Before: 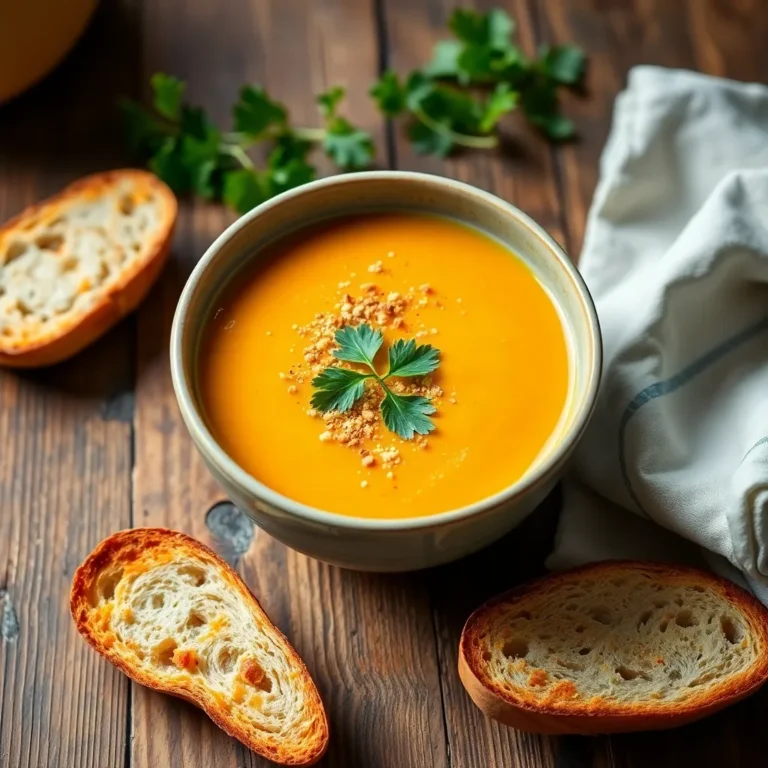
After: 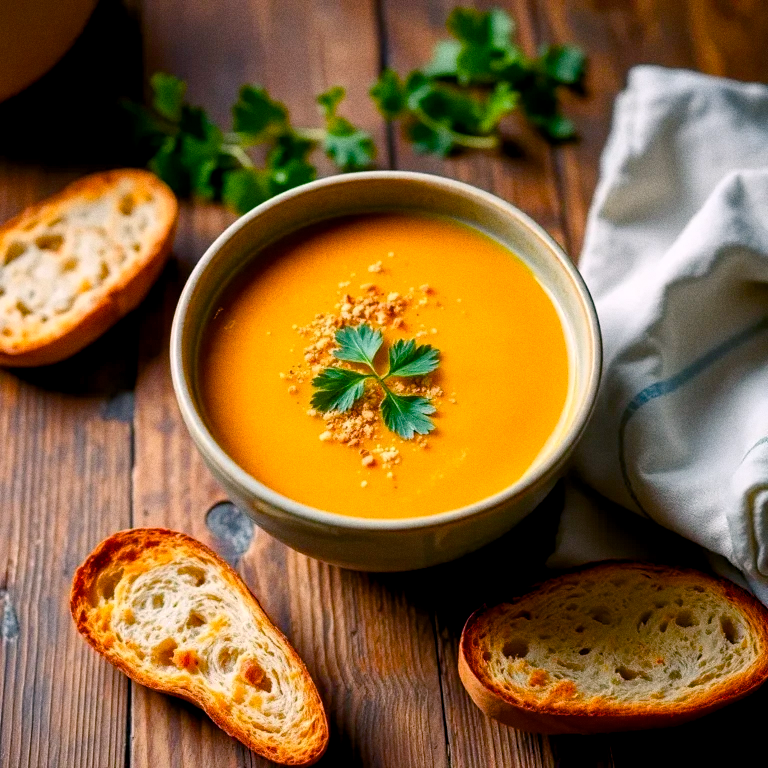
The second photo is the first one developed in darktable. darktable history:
white balance: red 1.05, blue 1.072
color balance rgb: shadows lift › chroma 1%, shadows lift › hue 240.84°, highlights gain › chroma 2%, highlights gain › hue 73.2°, global offset › luminance -0.5%, perceptual saturation grading › global saturation 20%, perceptual saturation grading › highlights -25%, perceptual saturation grading › shadows 50%, global vibrance 15%
grain: coarseness 0.09 ISO
